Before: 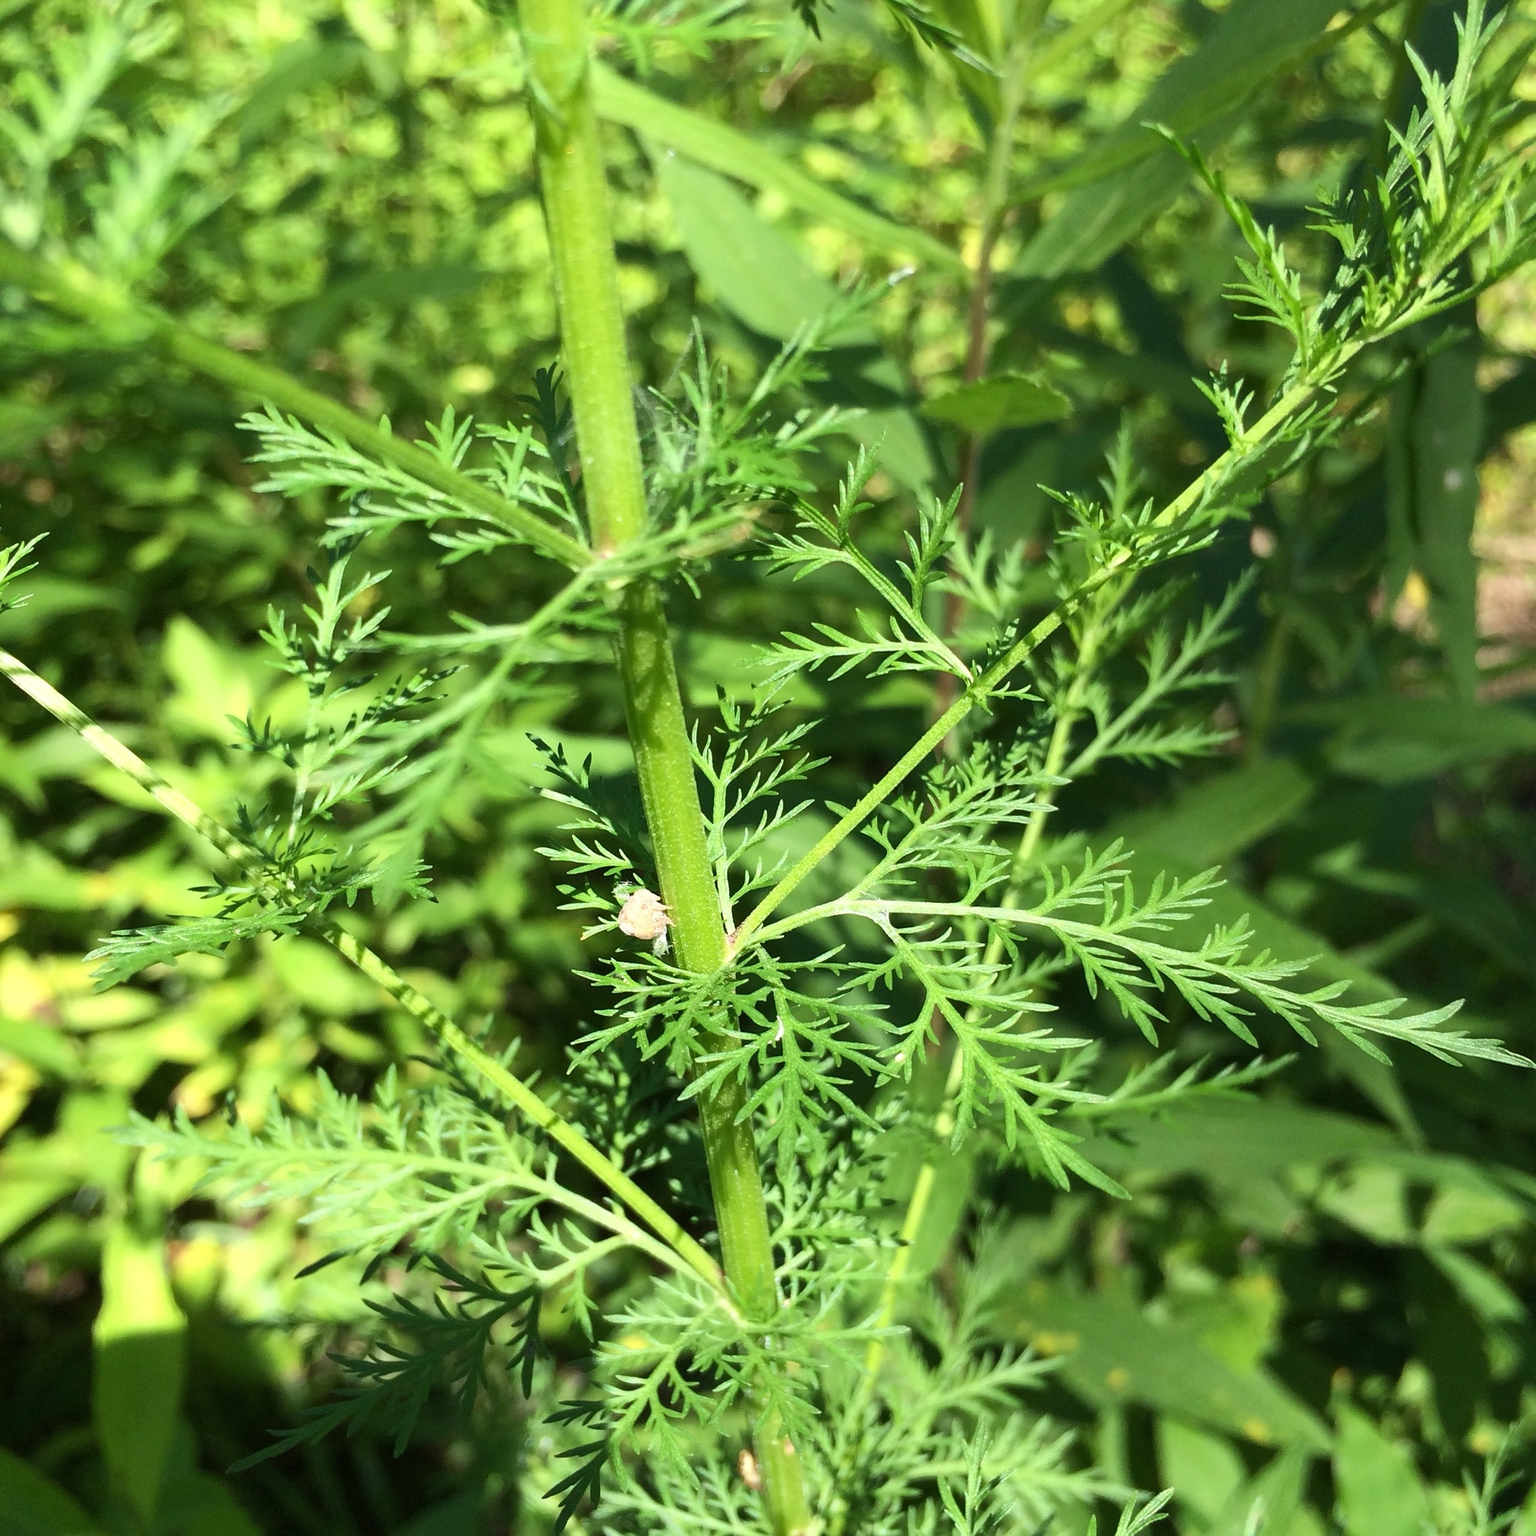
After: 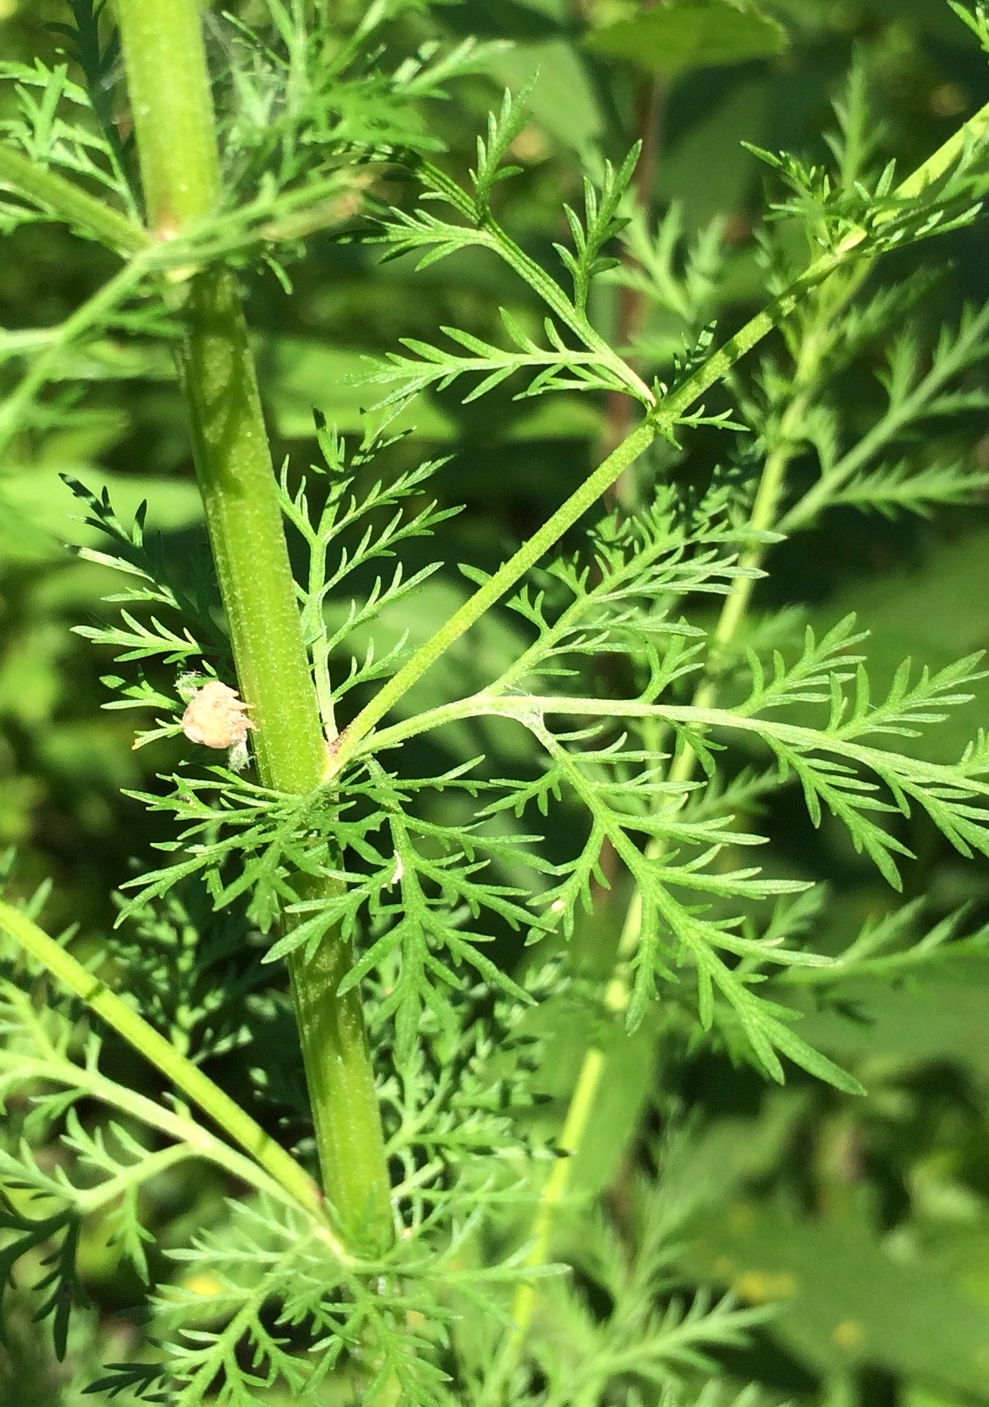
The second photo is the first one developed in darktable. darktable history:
white balance: red 1.029, blue 0.92
crop: left 31.379%, top 24.658%, right 20.326%, bottom 6.628%
